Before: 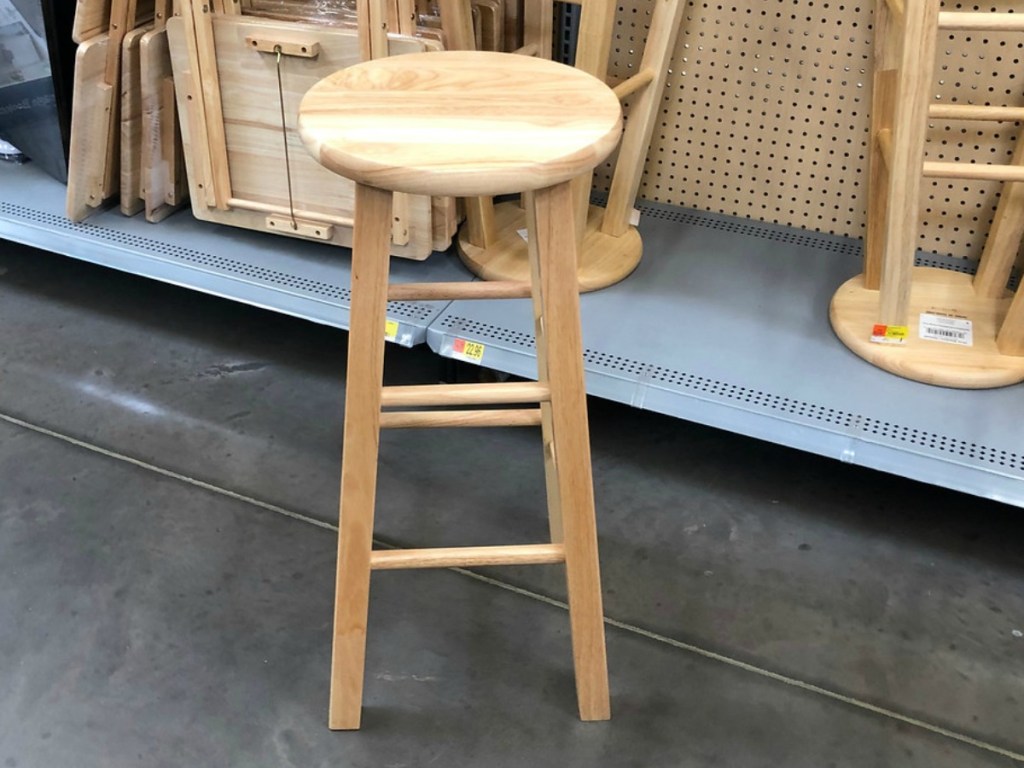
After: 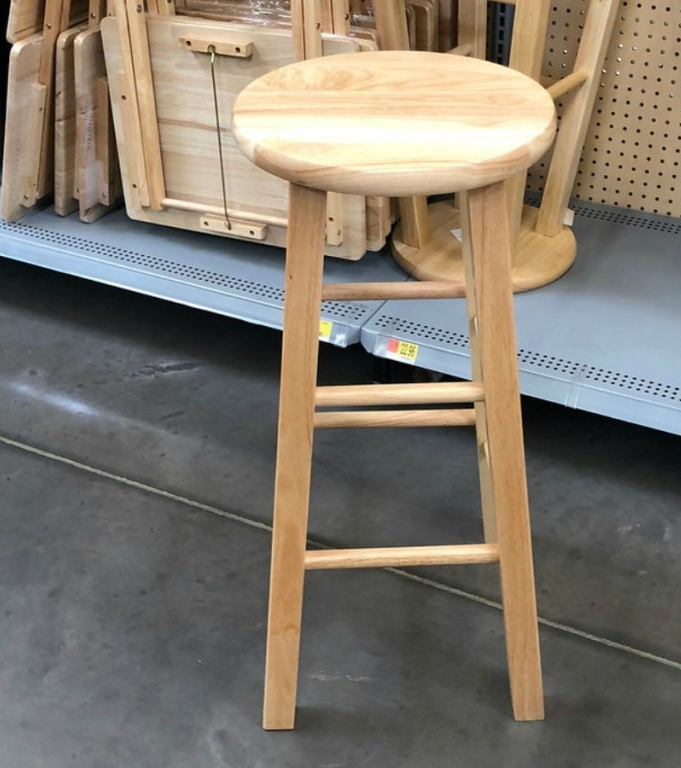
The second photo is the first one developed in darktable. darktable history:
crop and rotate: left 6.45%, right 27.043%
